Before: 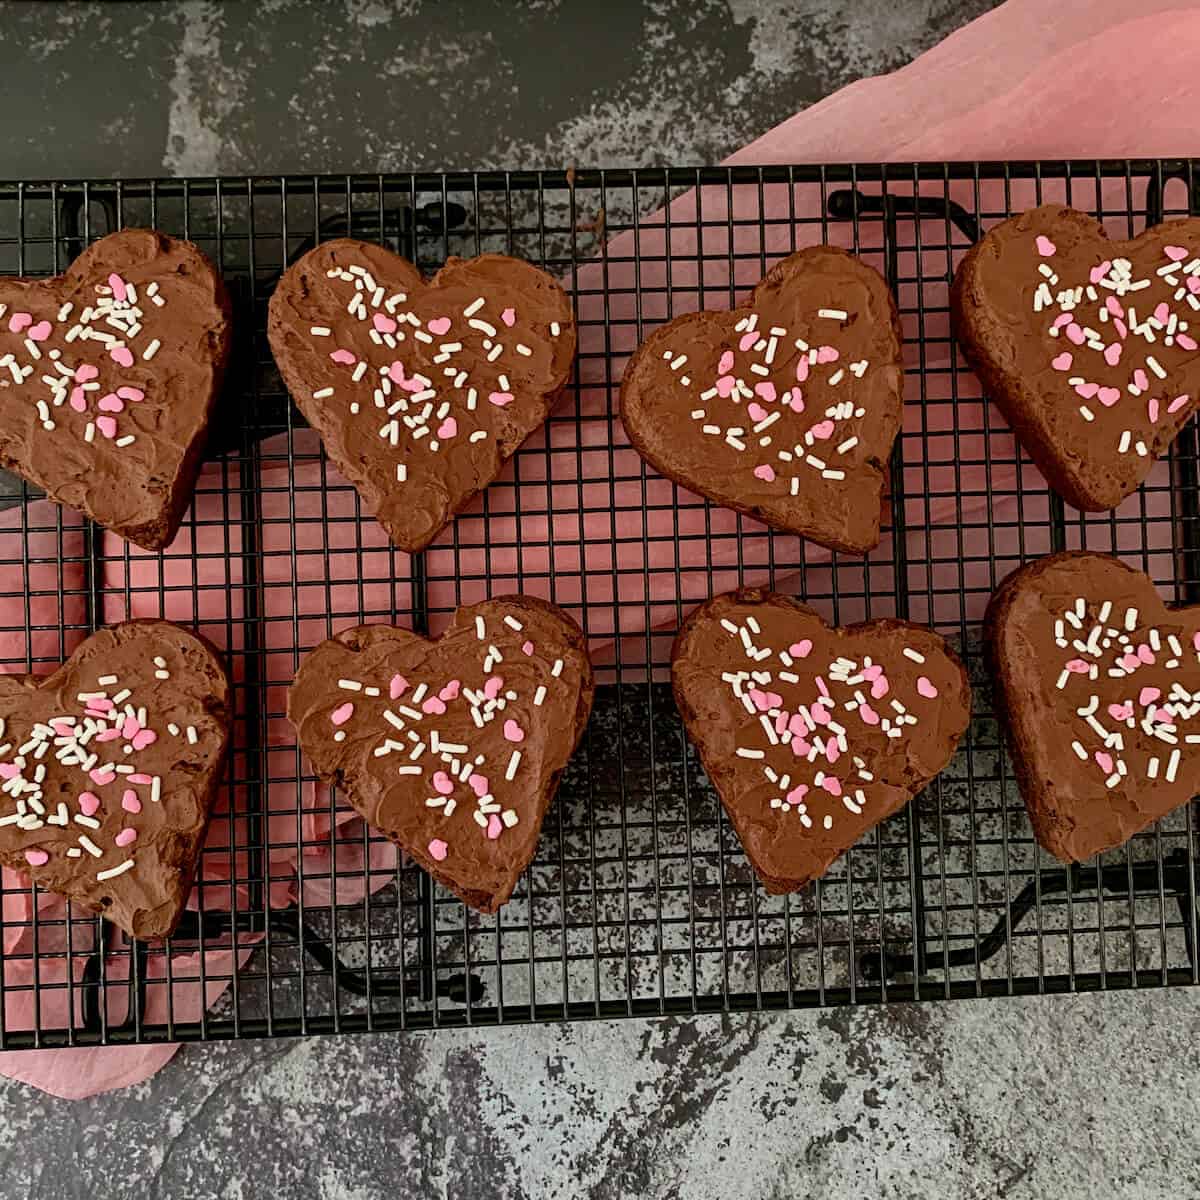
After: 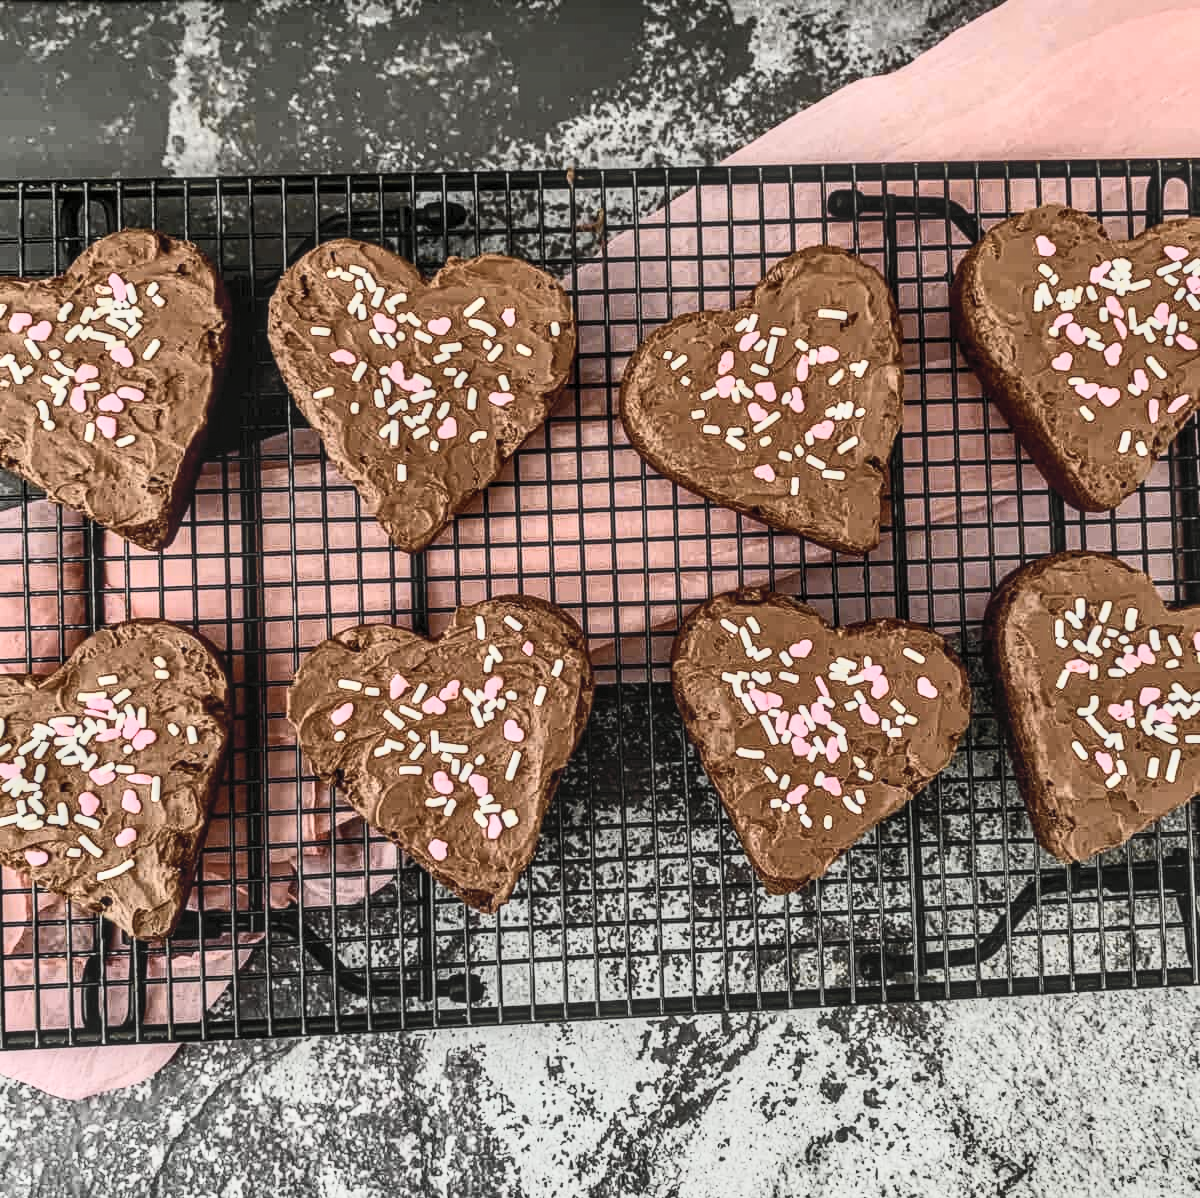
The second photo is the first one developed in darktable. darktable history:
local contrast: highlights 0%, shadows 0%, detail 133%
shadows and highlights: soften with gaussian
tone curve: curves: ch0 [(0, 0) (0.037, 0.025) (0.131, 0.093) (0.275, 0.256) (0.476, 0.517) (0.607, 0.667) (0.691, 0.745) (0.789, 0.836) (0.911, 0.925) (0.997, 0.995)]; ch1 [(0, 0) (0.301, 0.3) (0.444, 0.45) (0.493, 0.495) (0.507, 0.503) (0.534, 0.533) (0.582, 0.58) (0.658, 0.693) (0.746, 0.77) (1, 1)]; ch2 [(0, 0) (0.246, 0.233) (0.36, 0.352) (0.415, 0.418) (0.476, 0.492) (0.502, 0.504) (0.525, 0.518) (0.539, 0.544) (0.586, 0.602) (0.634, 0.651) (0.706, 0.727) (0.853, 0.852) (1, 0.951)], color space Lab, independent channels, preserve colors none
crop: top 0.05%, bottom 0.098%
contrast brightness saturation: contrast 0.57, brightness 0.57, saturation -0.34
